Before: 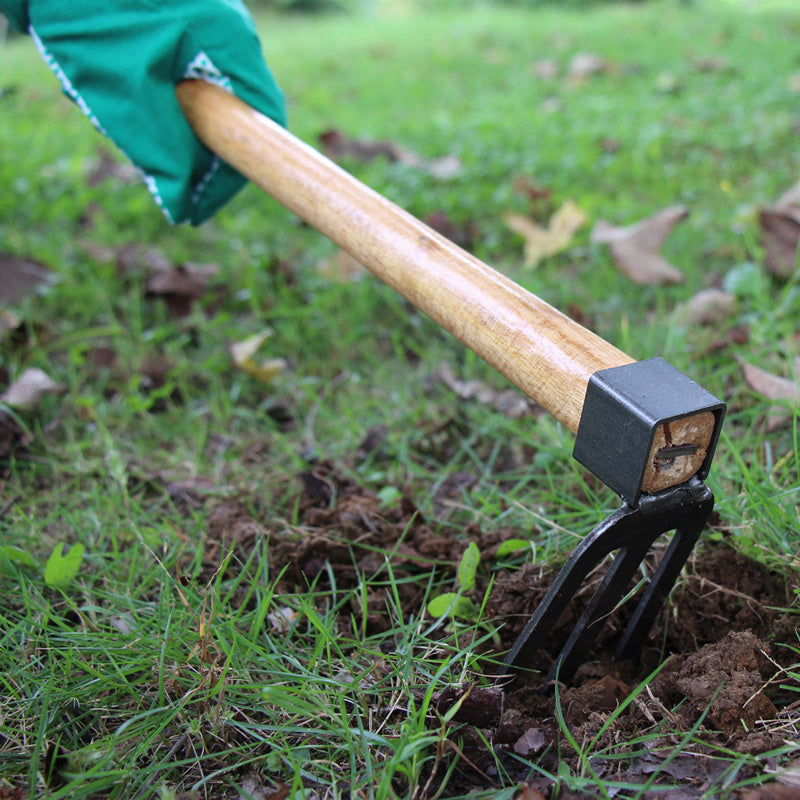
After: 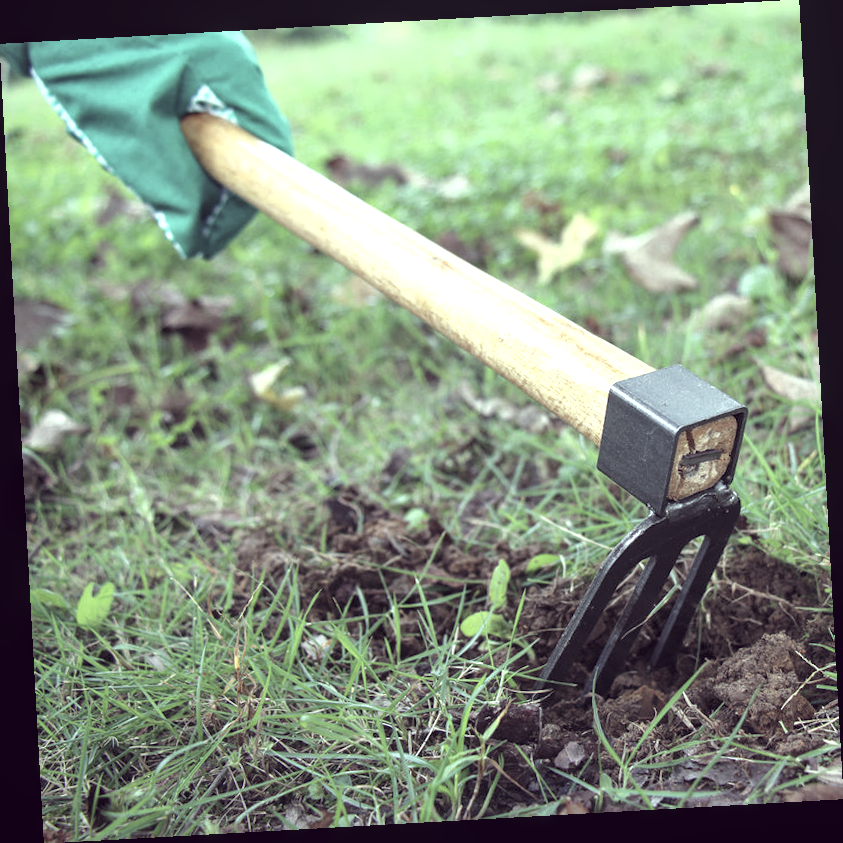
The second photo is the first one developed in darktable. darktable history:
shadows and highlights: shadows 25, highlights -25
color correction: highlights a* -20.17, highlights b* 20.27, shadows a* 20.03, shadows b* -20.46, saturation 0.43
rotate and perspective: rotation -3.18°, automatic cropping off
local contrast: detail 110%
contrast brightness saturation: saturation 0.13
exposure: black level correction 0, exposure 1.125 EV, compensate exposure bias true, compensate highlight preservation false
